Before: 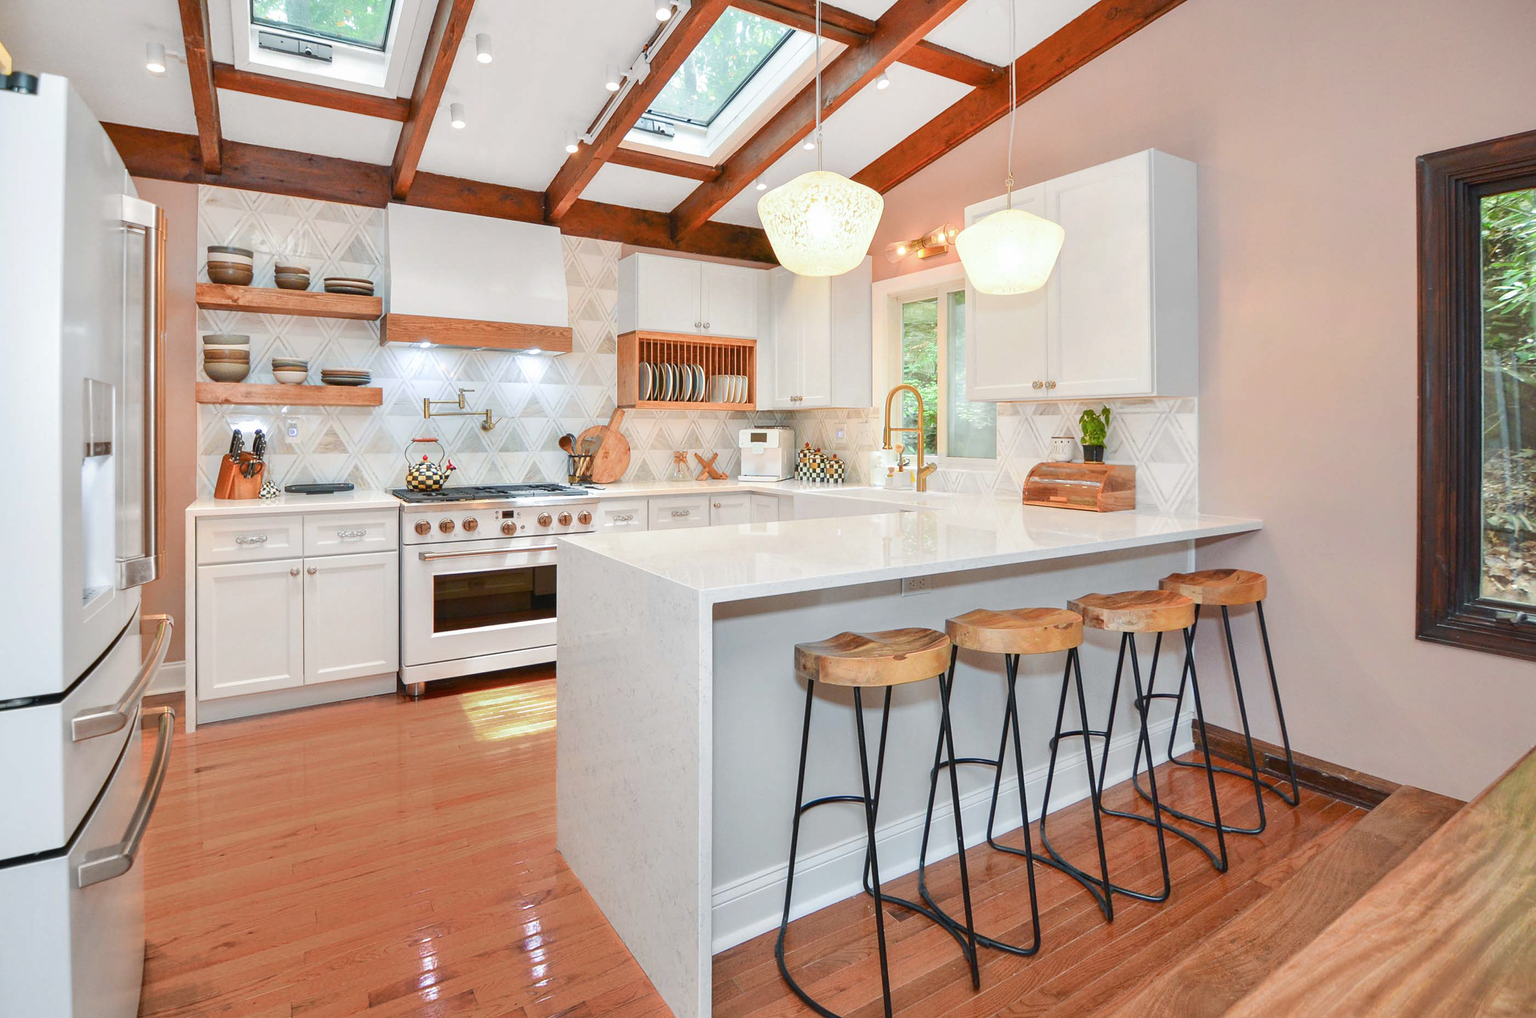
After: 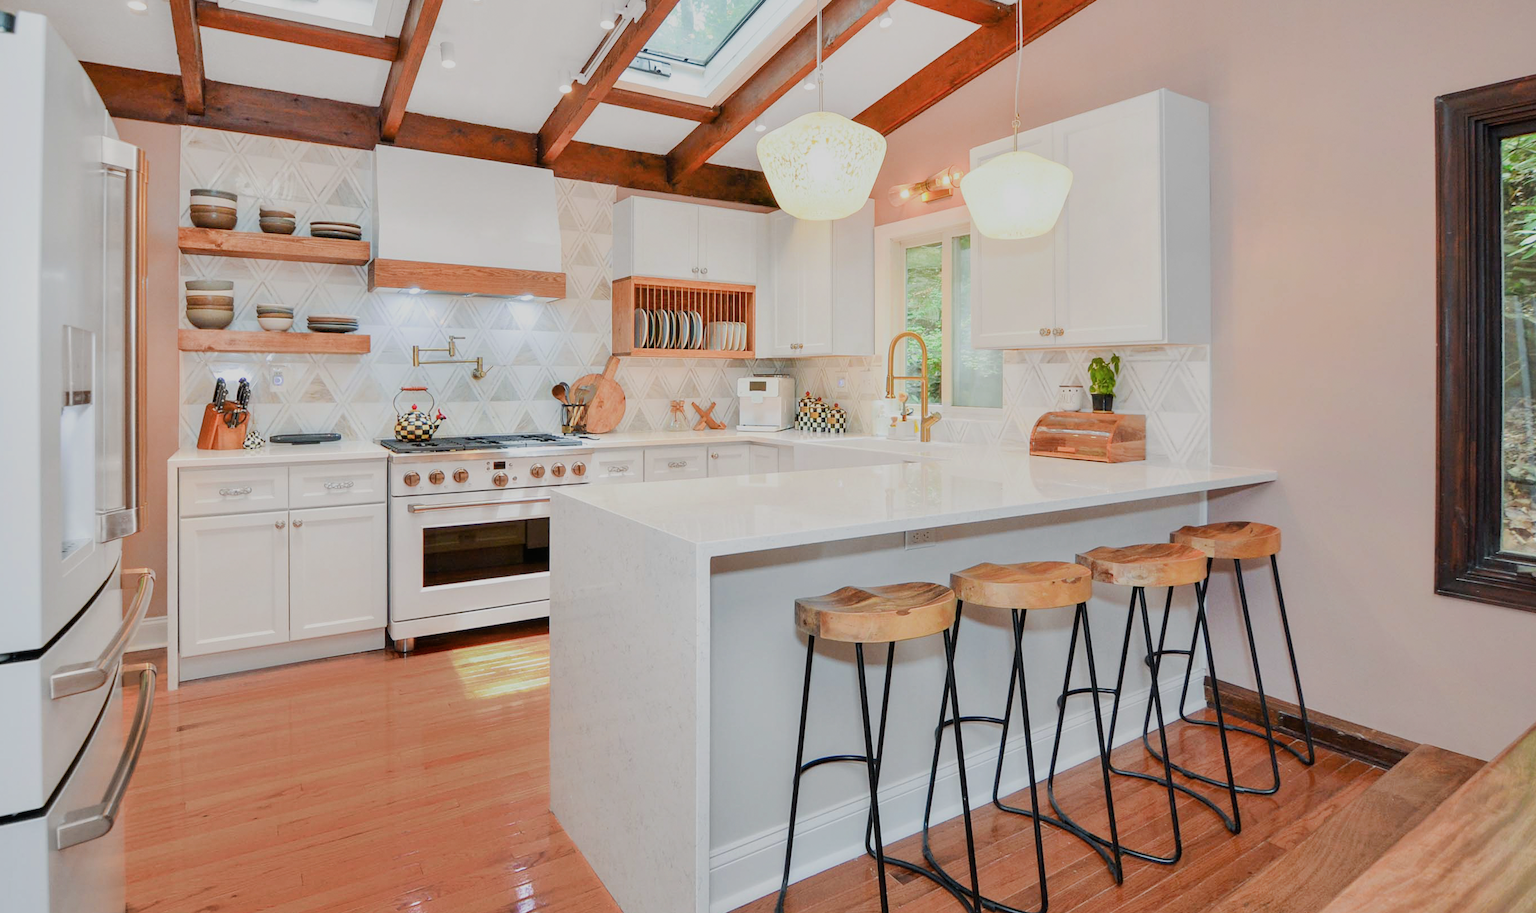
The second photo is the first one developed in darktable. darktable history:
filmic rgb: black relative exposure -7.65 EV, white relative exposure 4.56 EV, hardness 3.61
crop: left 1.507%, top 6.147%, right 1.379%, bottom 6.637%
